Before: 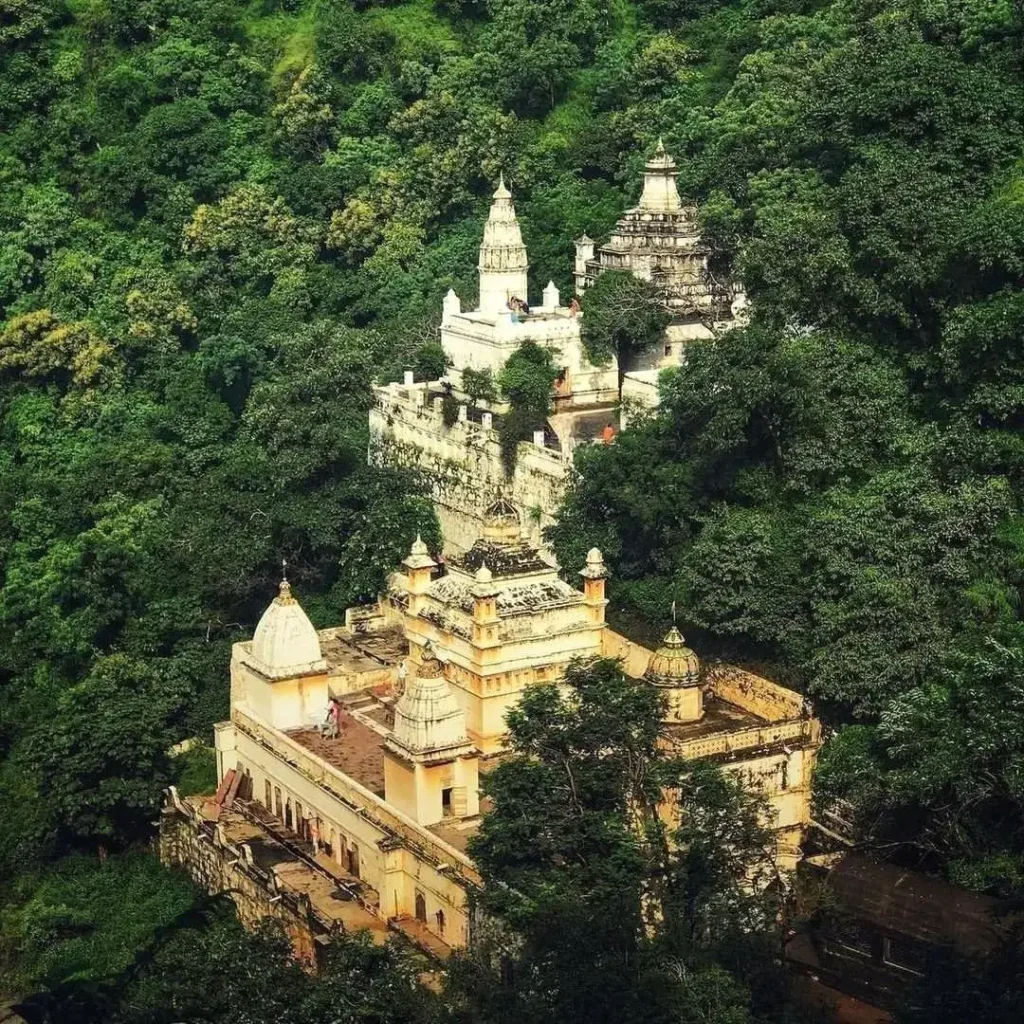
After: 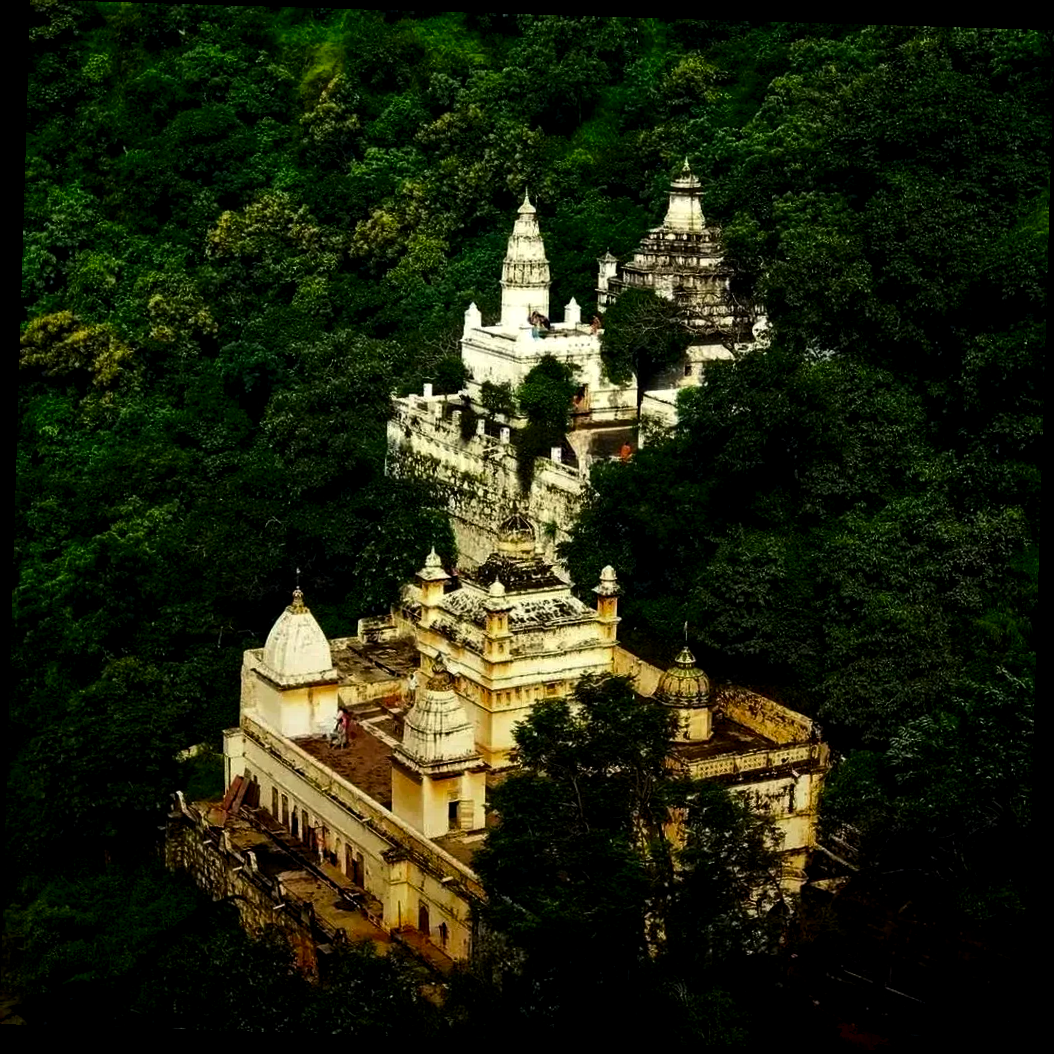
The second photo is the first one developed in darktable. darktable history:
contrast brightness saturation: contrast 0.09, brightness -0.59, saturation 0.17
levels: levels [0.016, 0.492, 0.969]
rotate and perspective: rotation 1.72°, automatic cropping off
